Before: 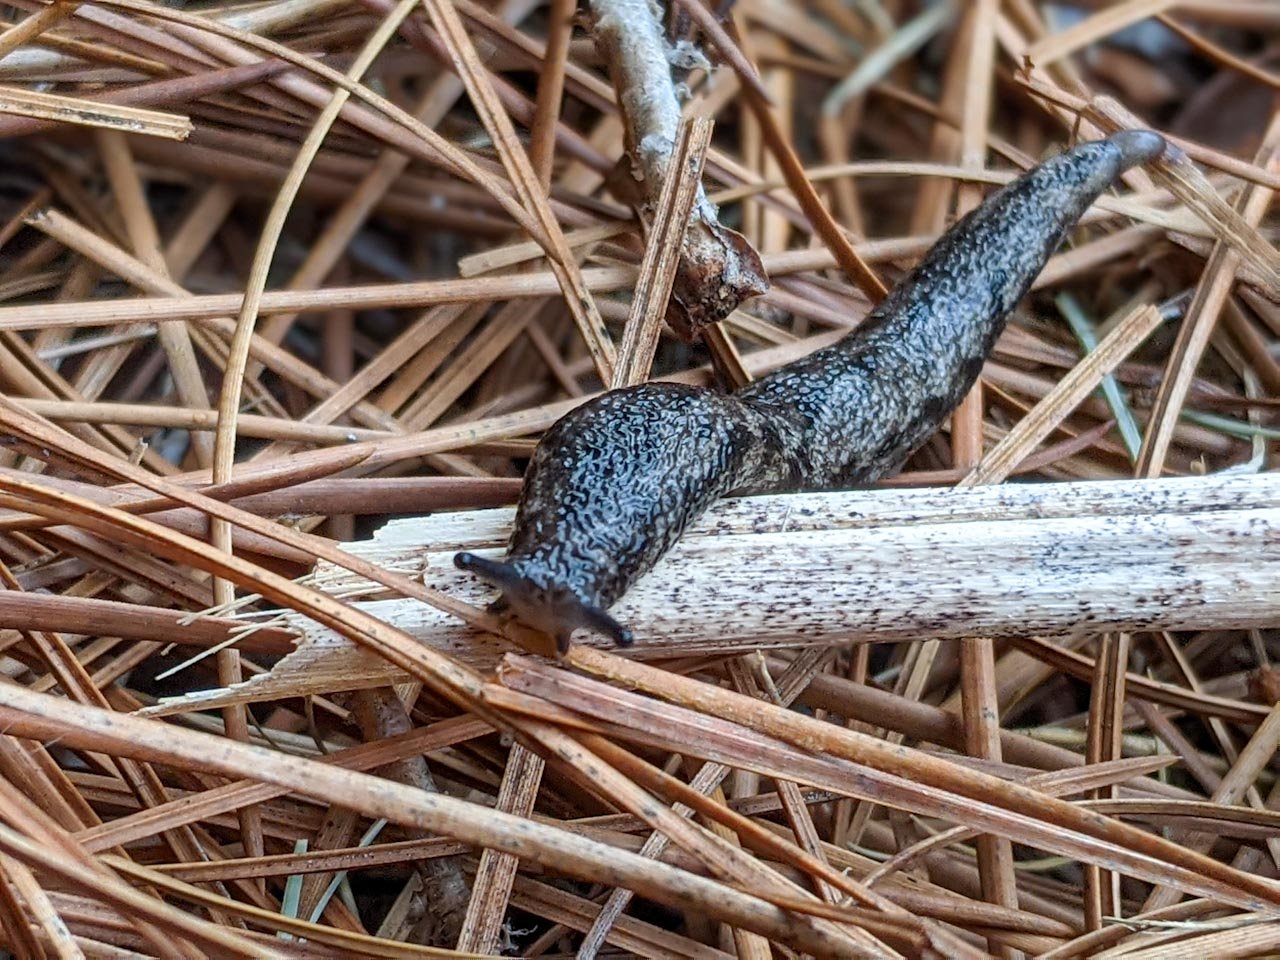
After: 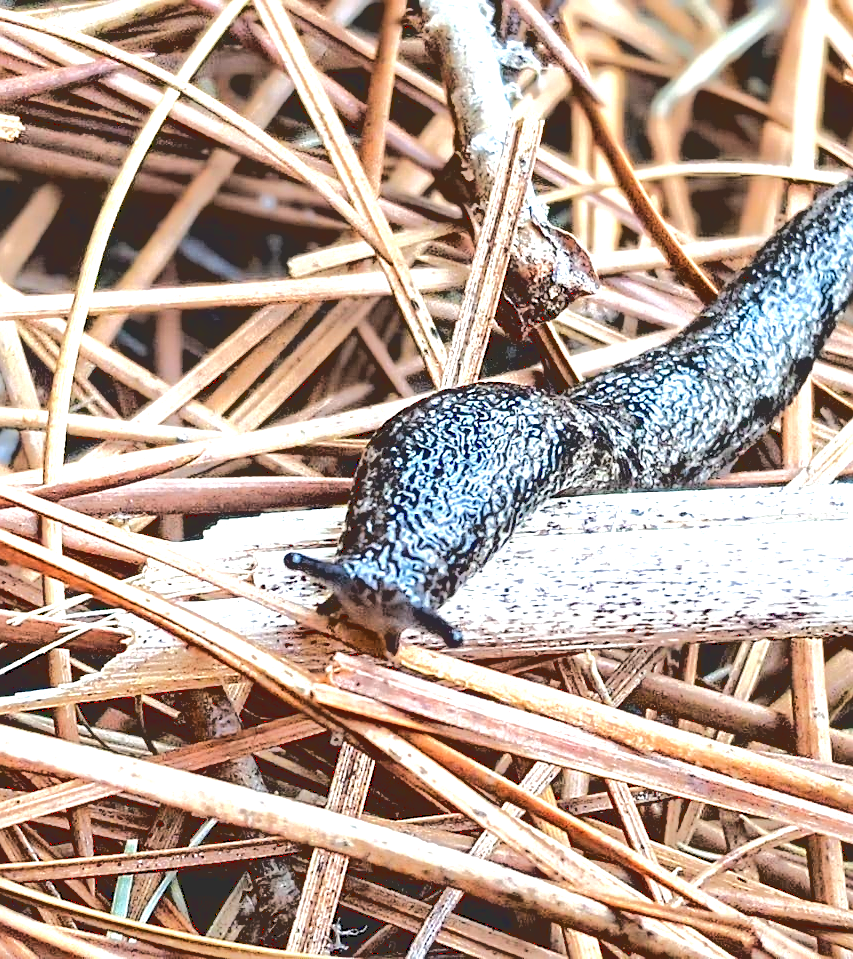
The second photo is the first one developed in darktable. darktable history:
exposure: black level correction -0.002, exposure 1.35 EV, compensate highlight preservation false
crop and rotate: left 13.342%, right 19.991%
base curve: curves: ch0 [(0.065, 0.026) (0.236, 0.358) (0.53, 0.546) (0.777, 0.841) (0.924, 0.992)], preserve colors average RGB
sharpen: on, module defaults
